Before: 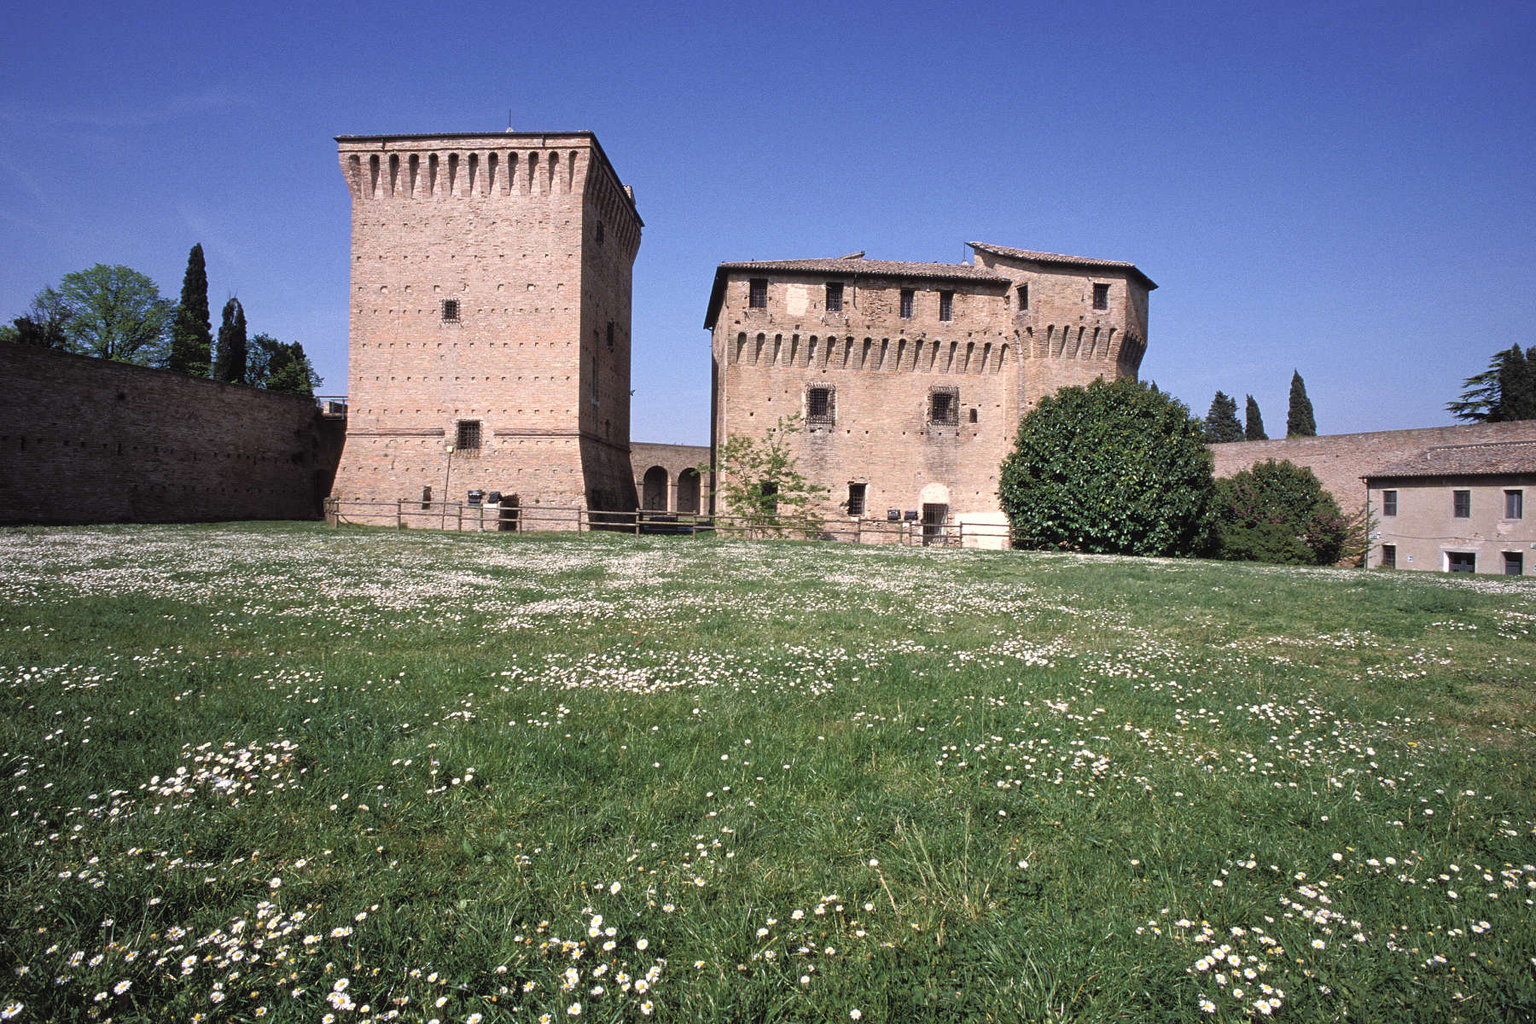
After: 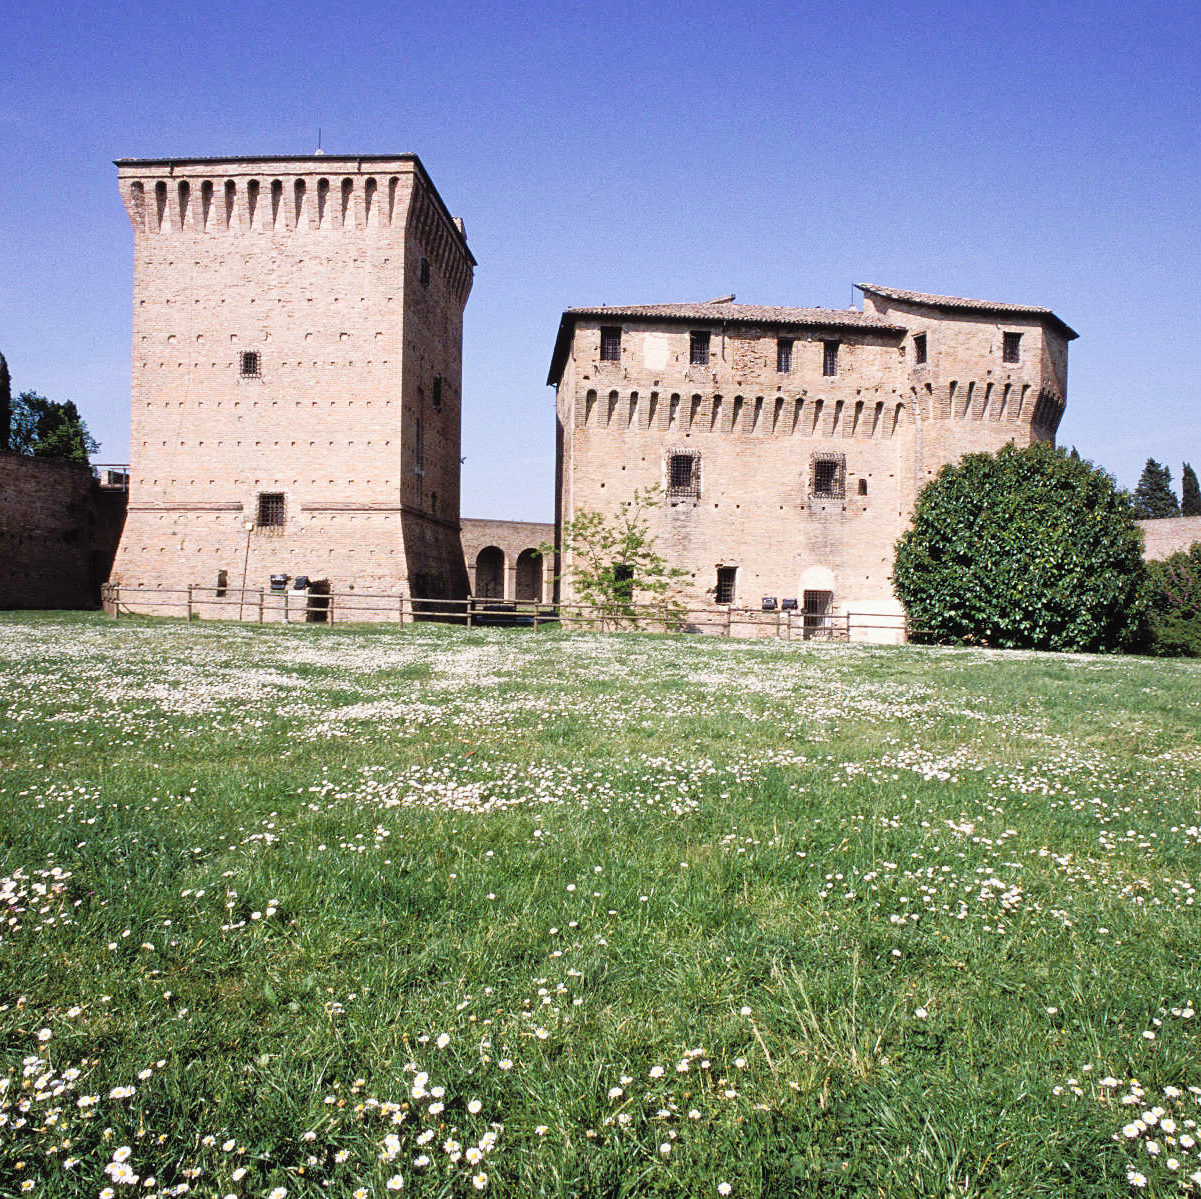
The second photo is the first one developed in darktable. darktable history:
tone curve: curves: ch0 [(0, 0.003) (0.044, 0.032) (0.12, 0.089) (0.19, 0.175) (0.271, 0.294) (0.457, 0.546) (0.588, 0.71) (0.701, 0.815) (0.86, 0.922) (1, 0.982)]; ch1 [(0, 0) (0.247, 0.215) (0.433, 0.382) (0.466, 0.426) (0.493, 0.481) (0.501, 0.5) (0.517, 0.524) (0.557, 0.582) (0.598, 0.651) (0.671, 0.735) (0.796, 0.85) (1, 1)]; ch2 [(0, 0) (0.249, 0.216) (0.357, 0.317) (0.448, 0.432) (0.478, 0.492) (0.498, 0.499) (0.517, 0.53) (0.537, 0.57) (0.569, 0.623) (0.61, 0.663) (0.706, 0.75) (0.808, 0.809) (0.991, 0.968)], preserve colors none
crop and rotate: left 15.497%, right 17.762%
